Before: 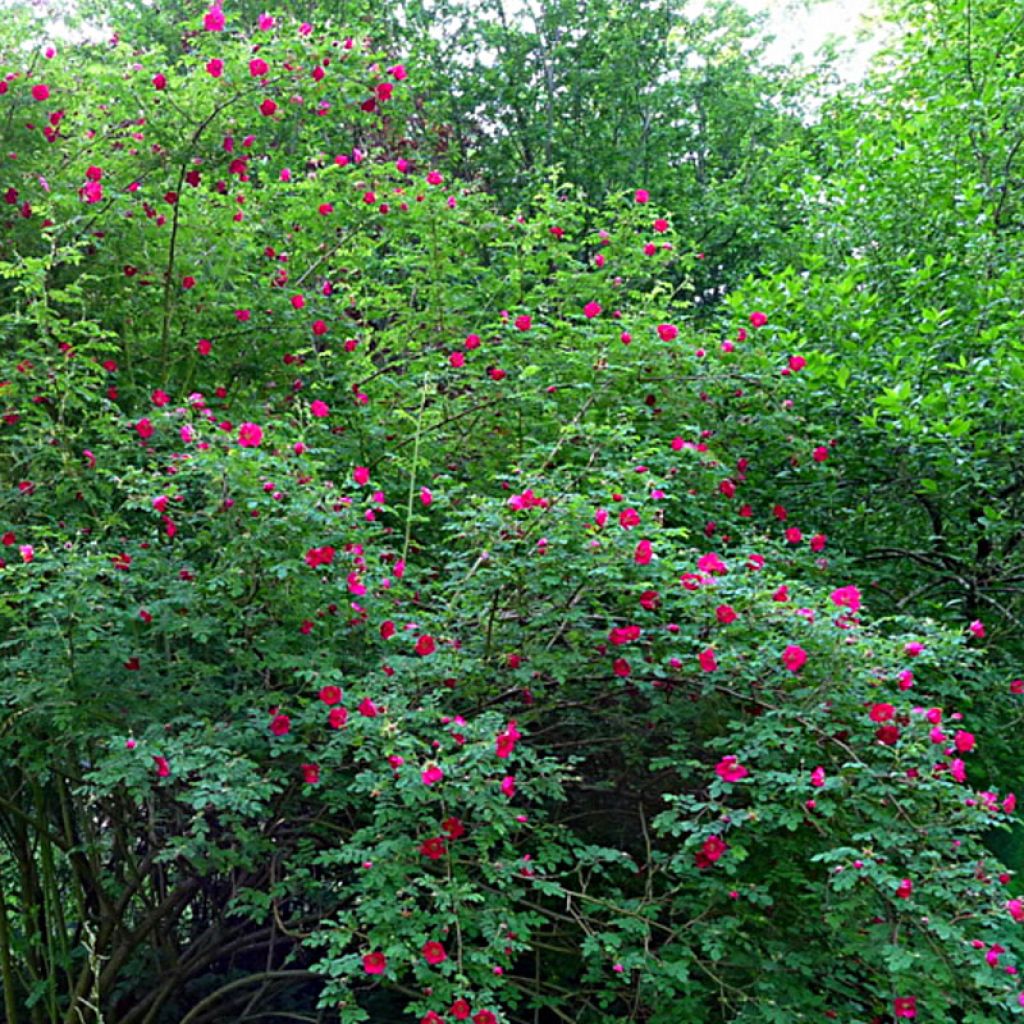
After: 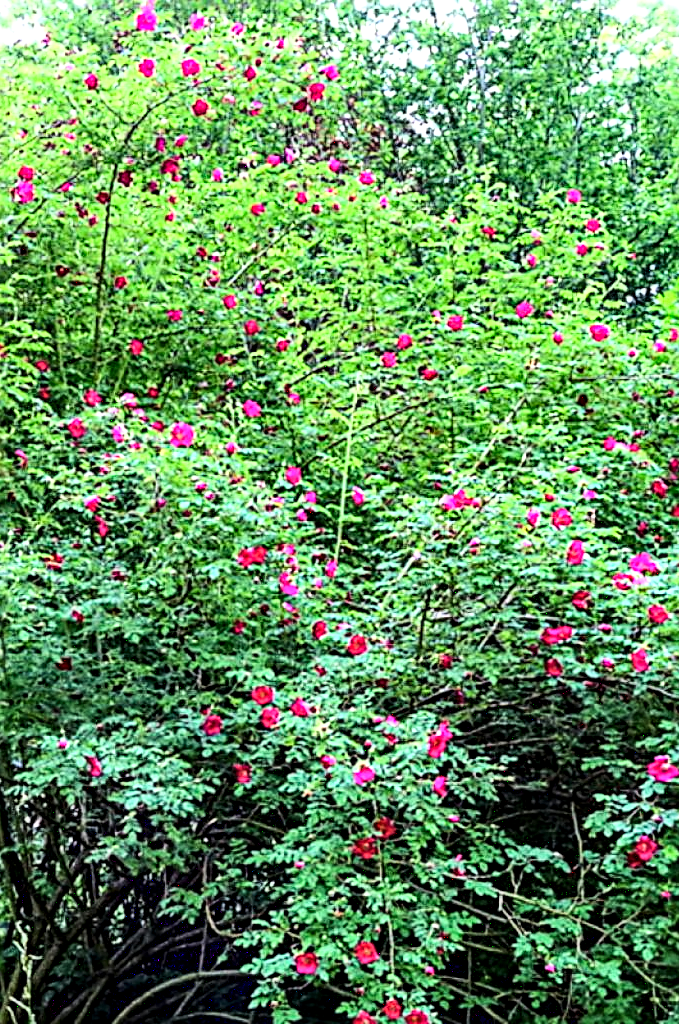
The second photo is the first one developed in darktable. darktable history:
crop and rotate: left 6.642%, right 26.976%
base curve: curves: ch0 [(0, 0.003) (0.001, 0.002) (0.006, 0.004) (0.02, 0.022) (0.048, 0.086) (0.094, 0.234) (0.162, 0.431) (0.258, 0.629) (0.385, 0.8) (0.548, 0.918) (0.751, 0.988) (1, 1)]
local contrast: detail 154%
sharpen: radius 3.125
